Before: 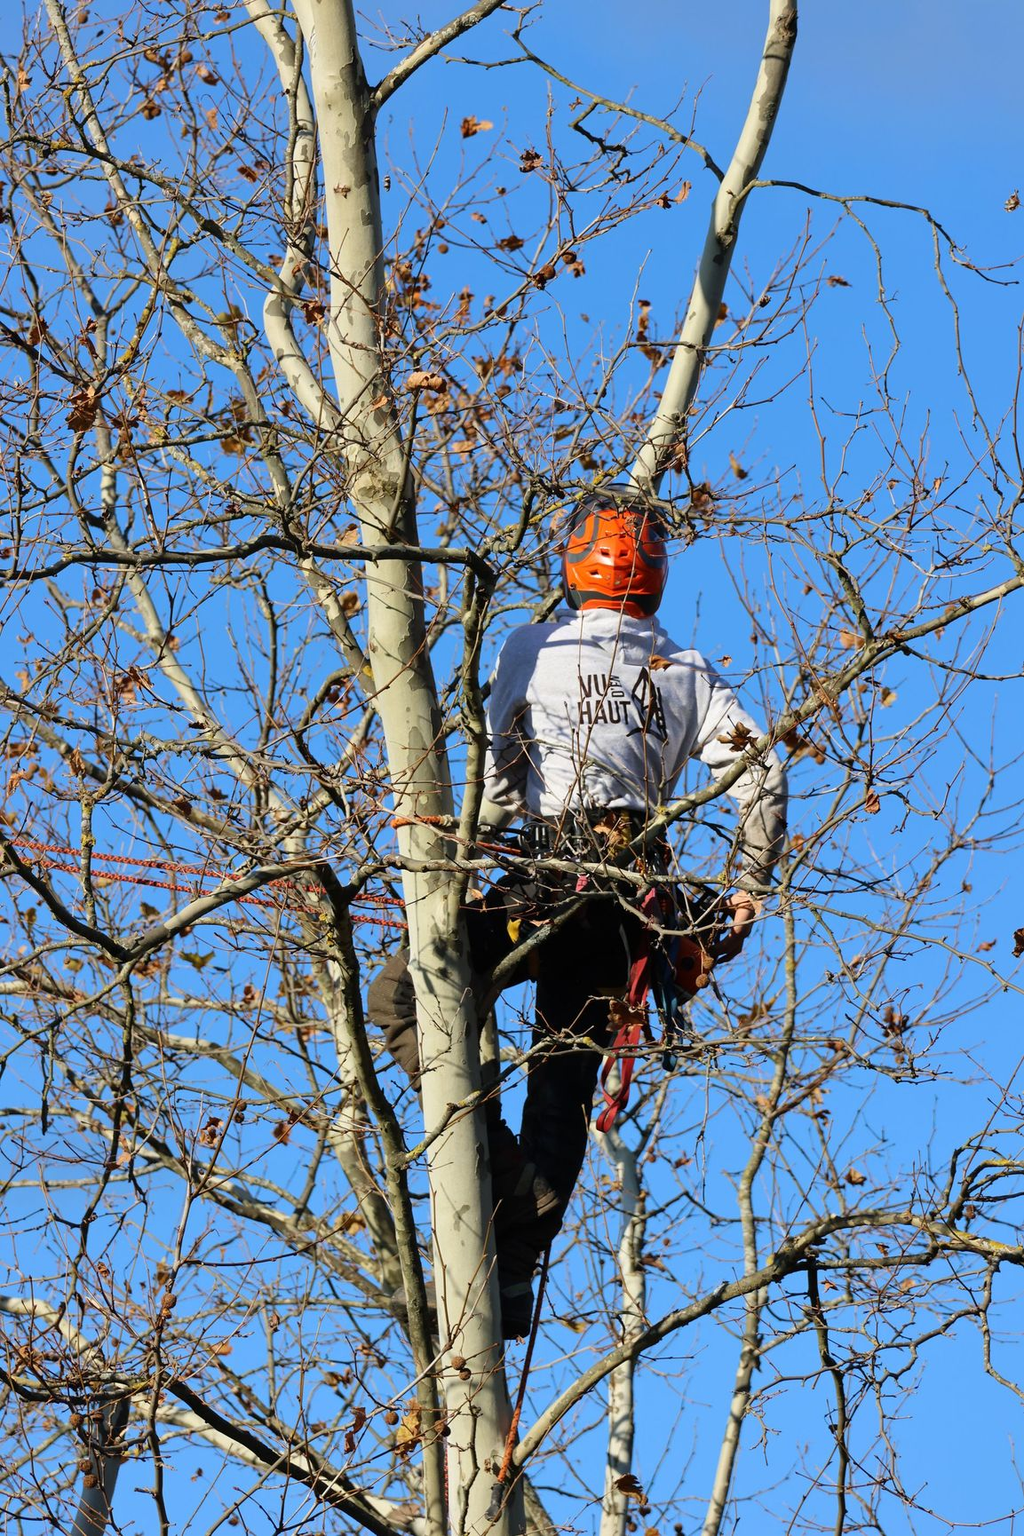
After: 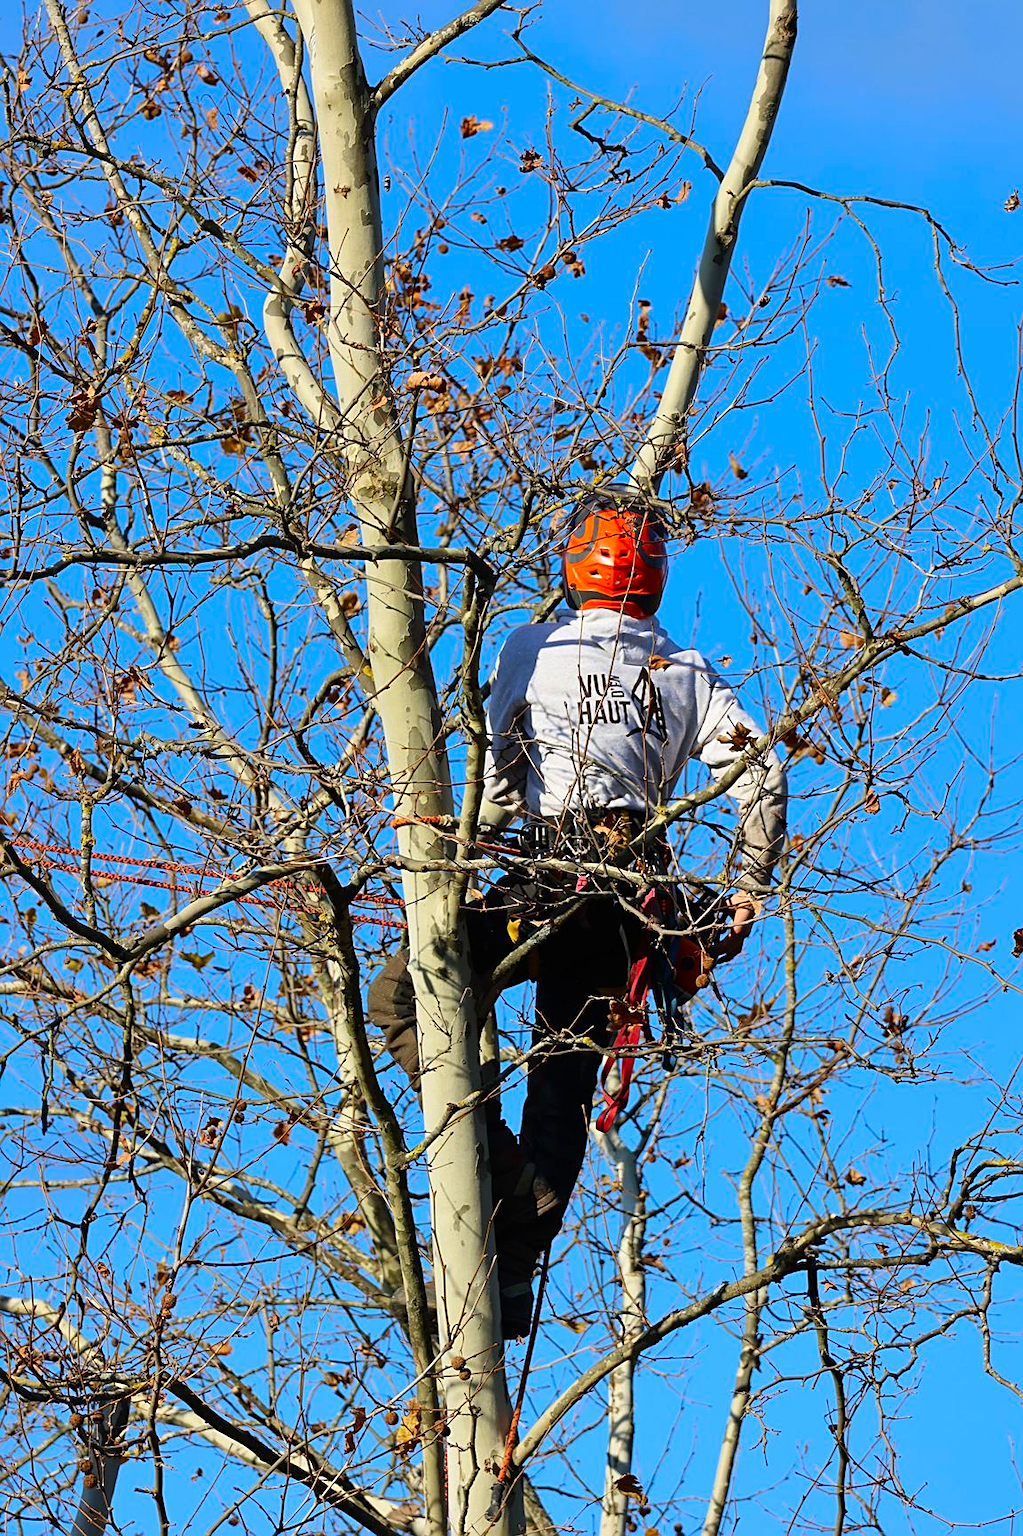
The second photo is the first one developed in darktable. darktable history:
contrast brightness saturation: contrast 0.092, saturation 0.266
sharpen: on, module defaults
